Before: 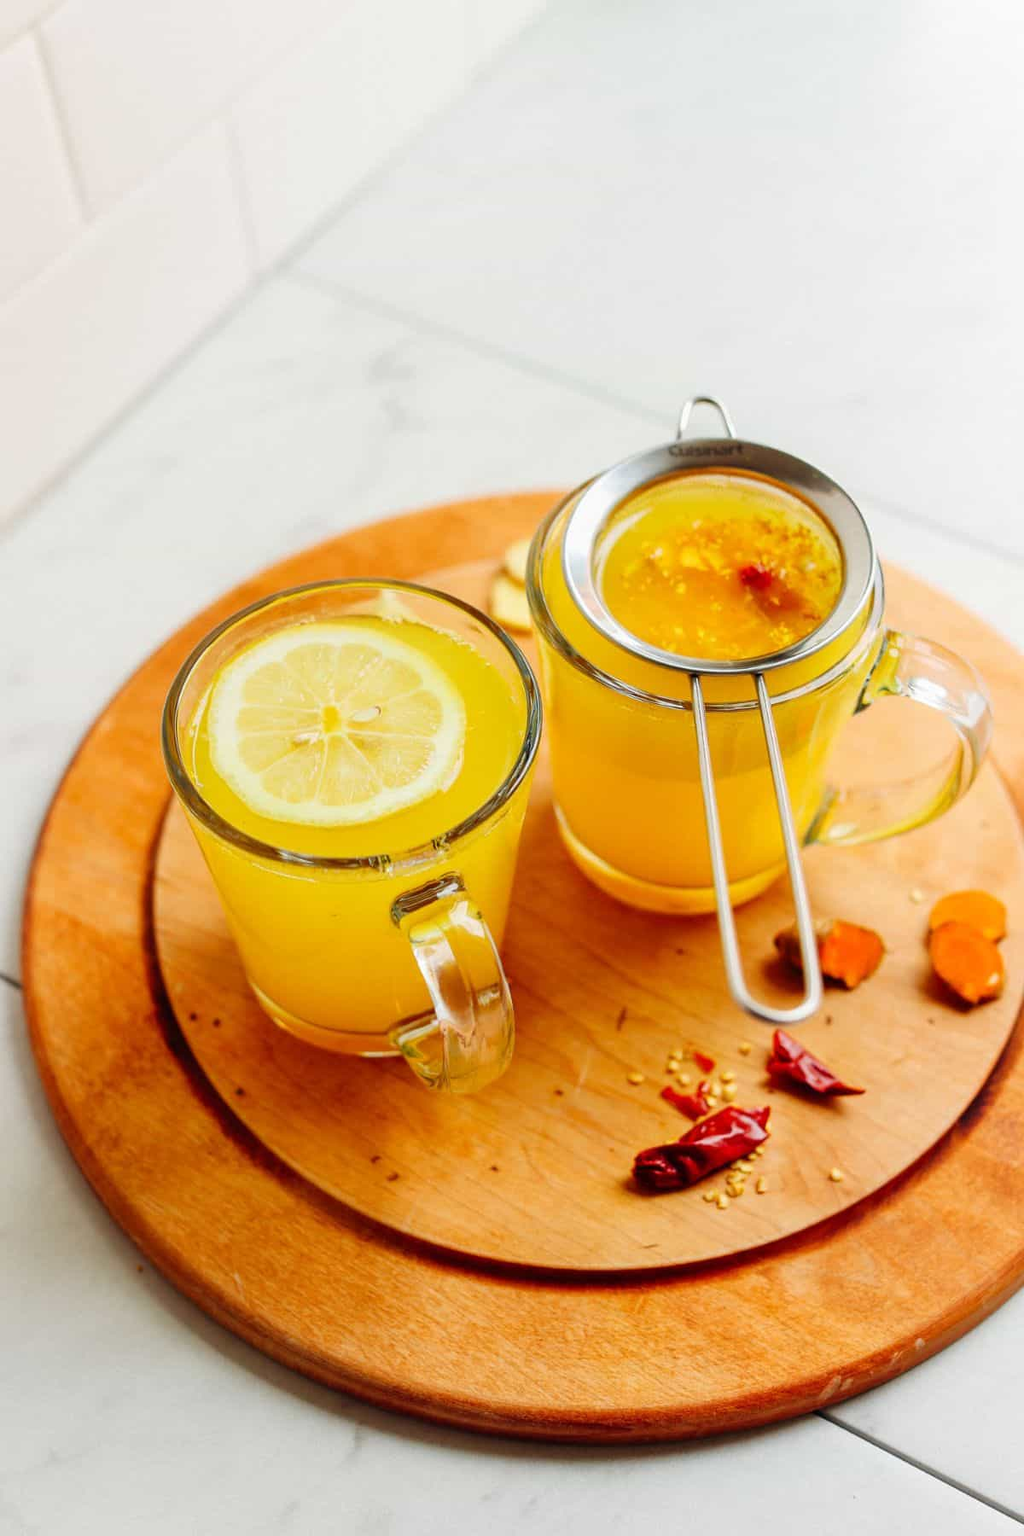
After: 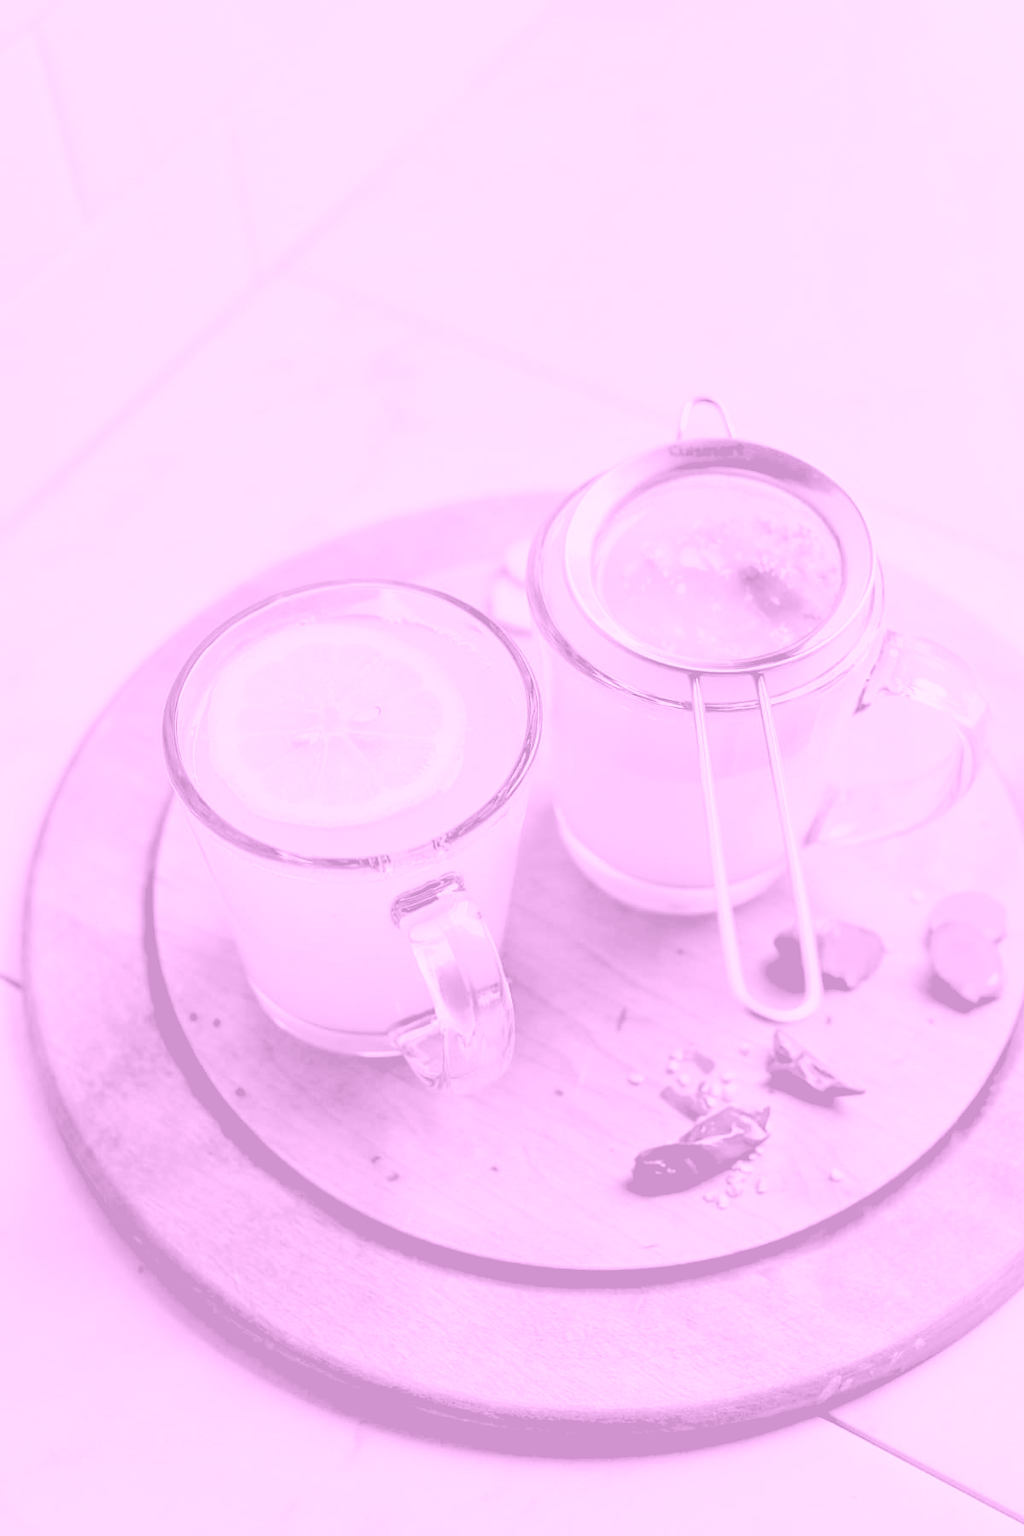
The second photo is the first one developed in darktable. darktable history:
exposure: black level correction 0.056, compensate highlight preservation false
local contrast: mode bilateral grid, contrast 20, coarseness 50, detail 150%, midtone range 0.2
vibrance: vibrance 14%
colorize: hue 331.2°, saturation 75%, source mix 30.28%, lightness 70.52%, version 1
